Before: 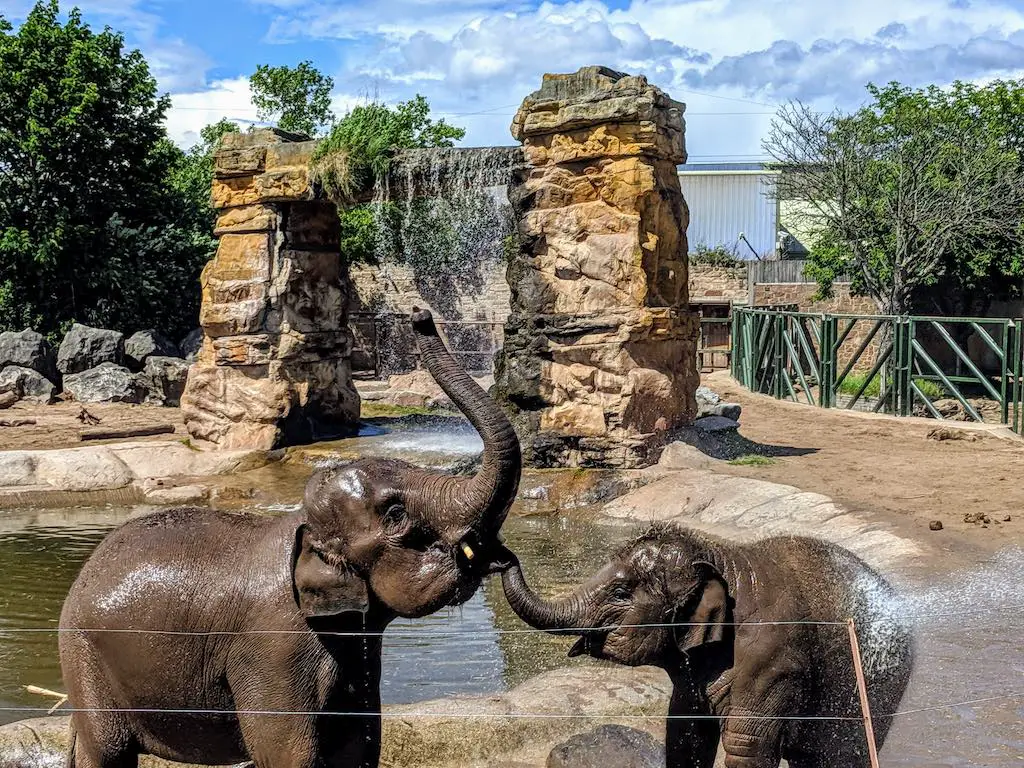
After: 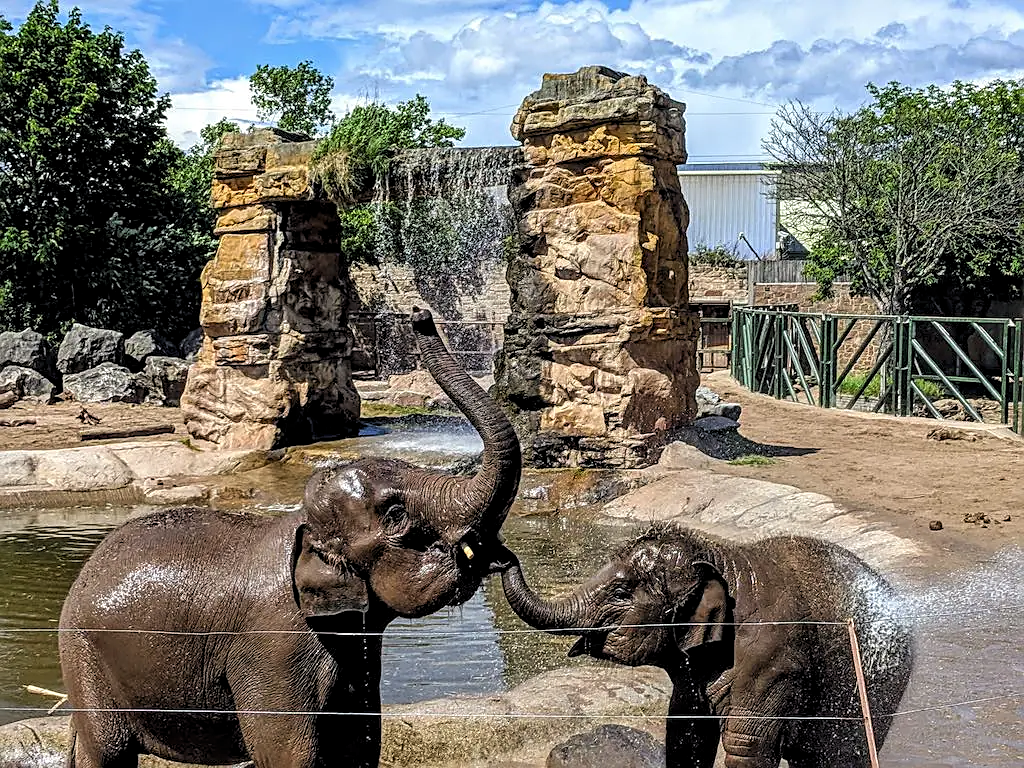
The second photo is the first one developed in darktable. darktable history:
sharpen: on, module defaults
levels: levels [0.026, 0.507, 0.987]
